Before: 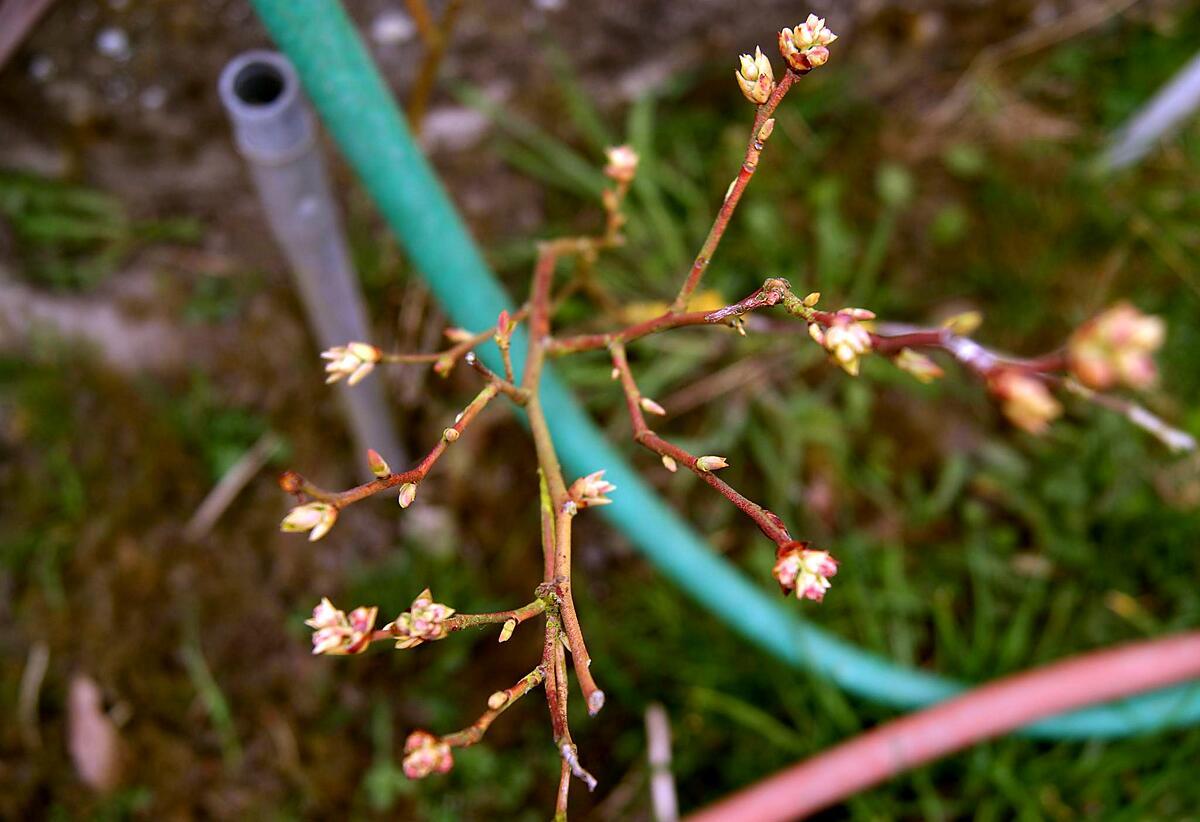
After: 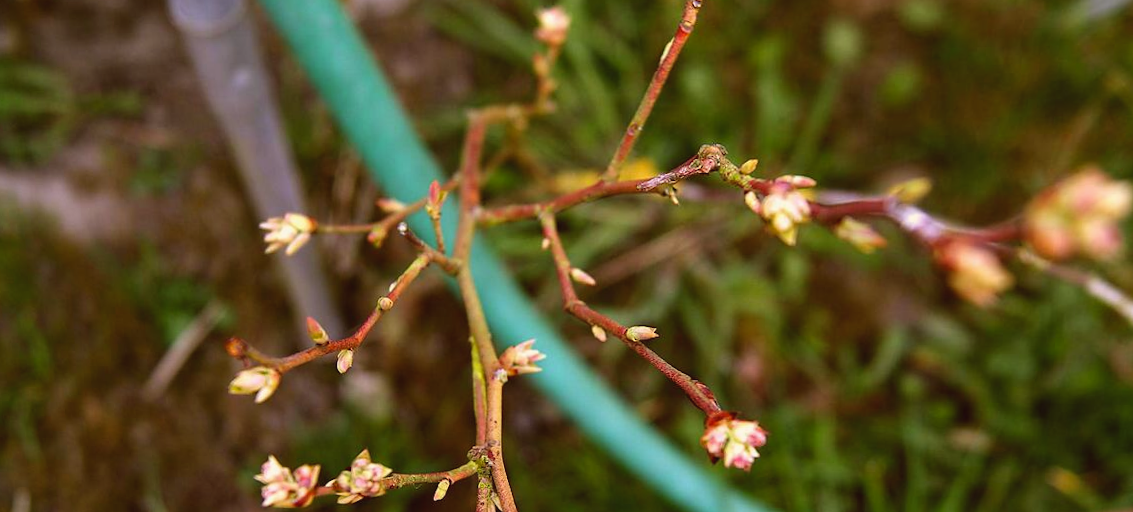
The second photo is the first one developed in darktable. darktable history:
crop: top 16.727%, bottom 16.727%
color balance: lift [1.005, 1.002, 0.998, 0.998], gamma [1, 1.021, 1.02, 0.979], gain [0.923, 1.066, 1.056, 0.934]
rotate and perspective: rotation 0.062°, lens shift (vertical) 0.115, lens shift (horizontal) -0.133, crop left 0.047, crop right 0.94, crop top 0.061, crop bottom 0.94
